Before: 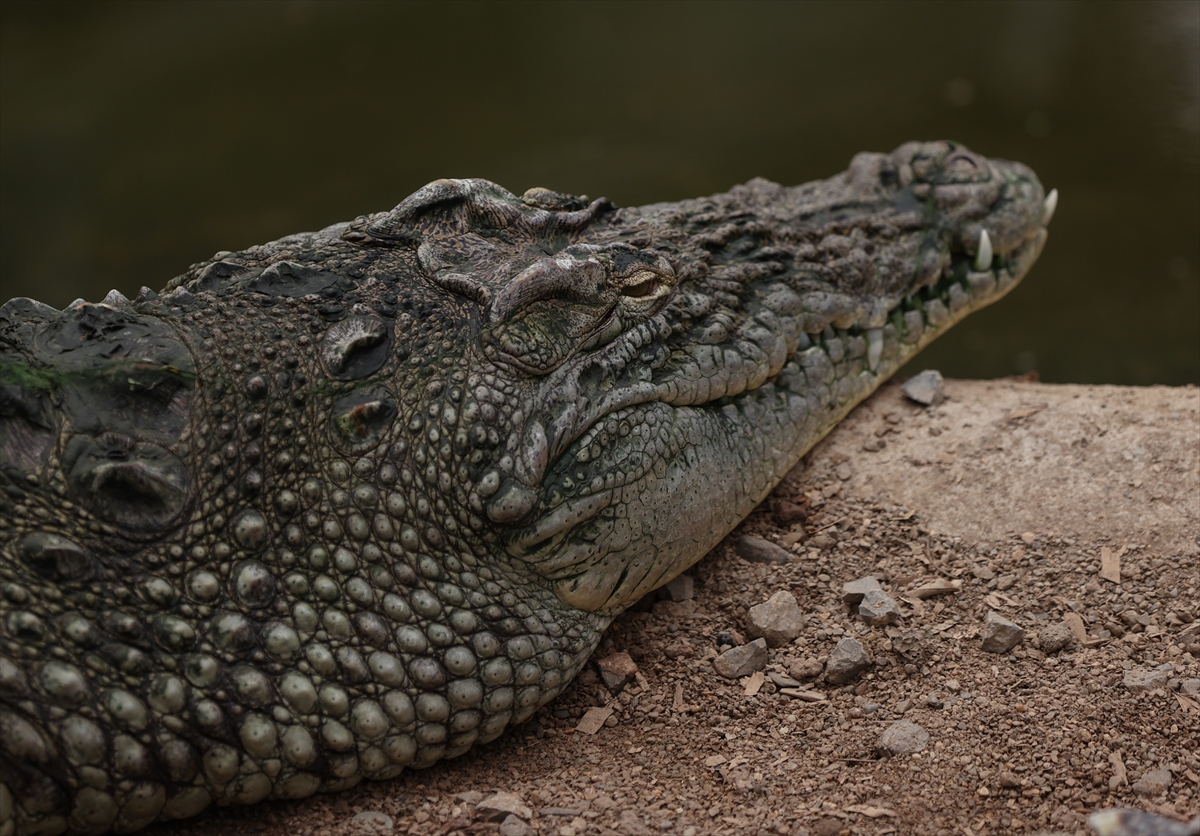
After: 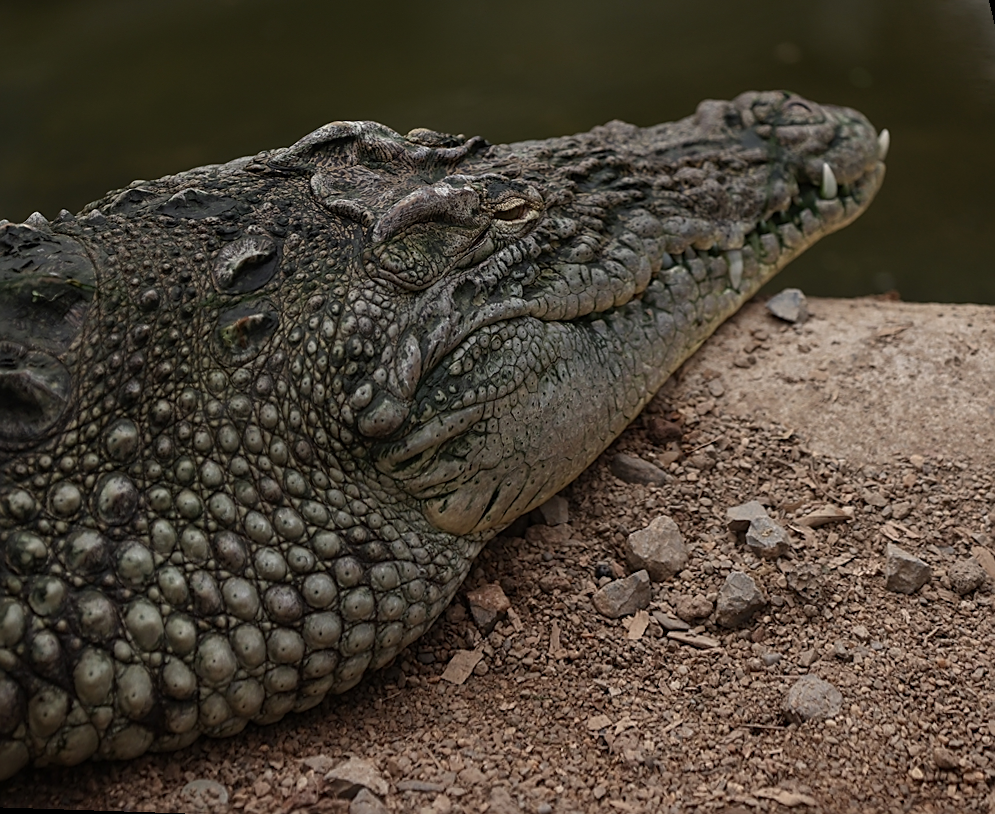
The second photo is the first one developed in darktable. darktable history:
rotate and perspective: rotation 0.72°, lens shift (vertical) -0.352, lens shift (horizontal) -0.051, crop left 0.152, crop right 0.859, crop top 0.019, crop bottom 0.964
sharpen: on, module defaults
